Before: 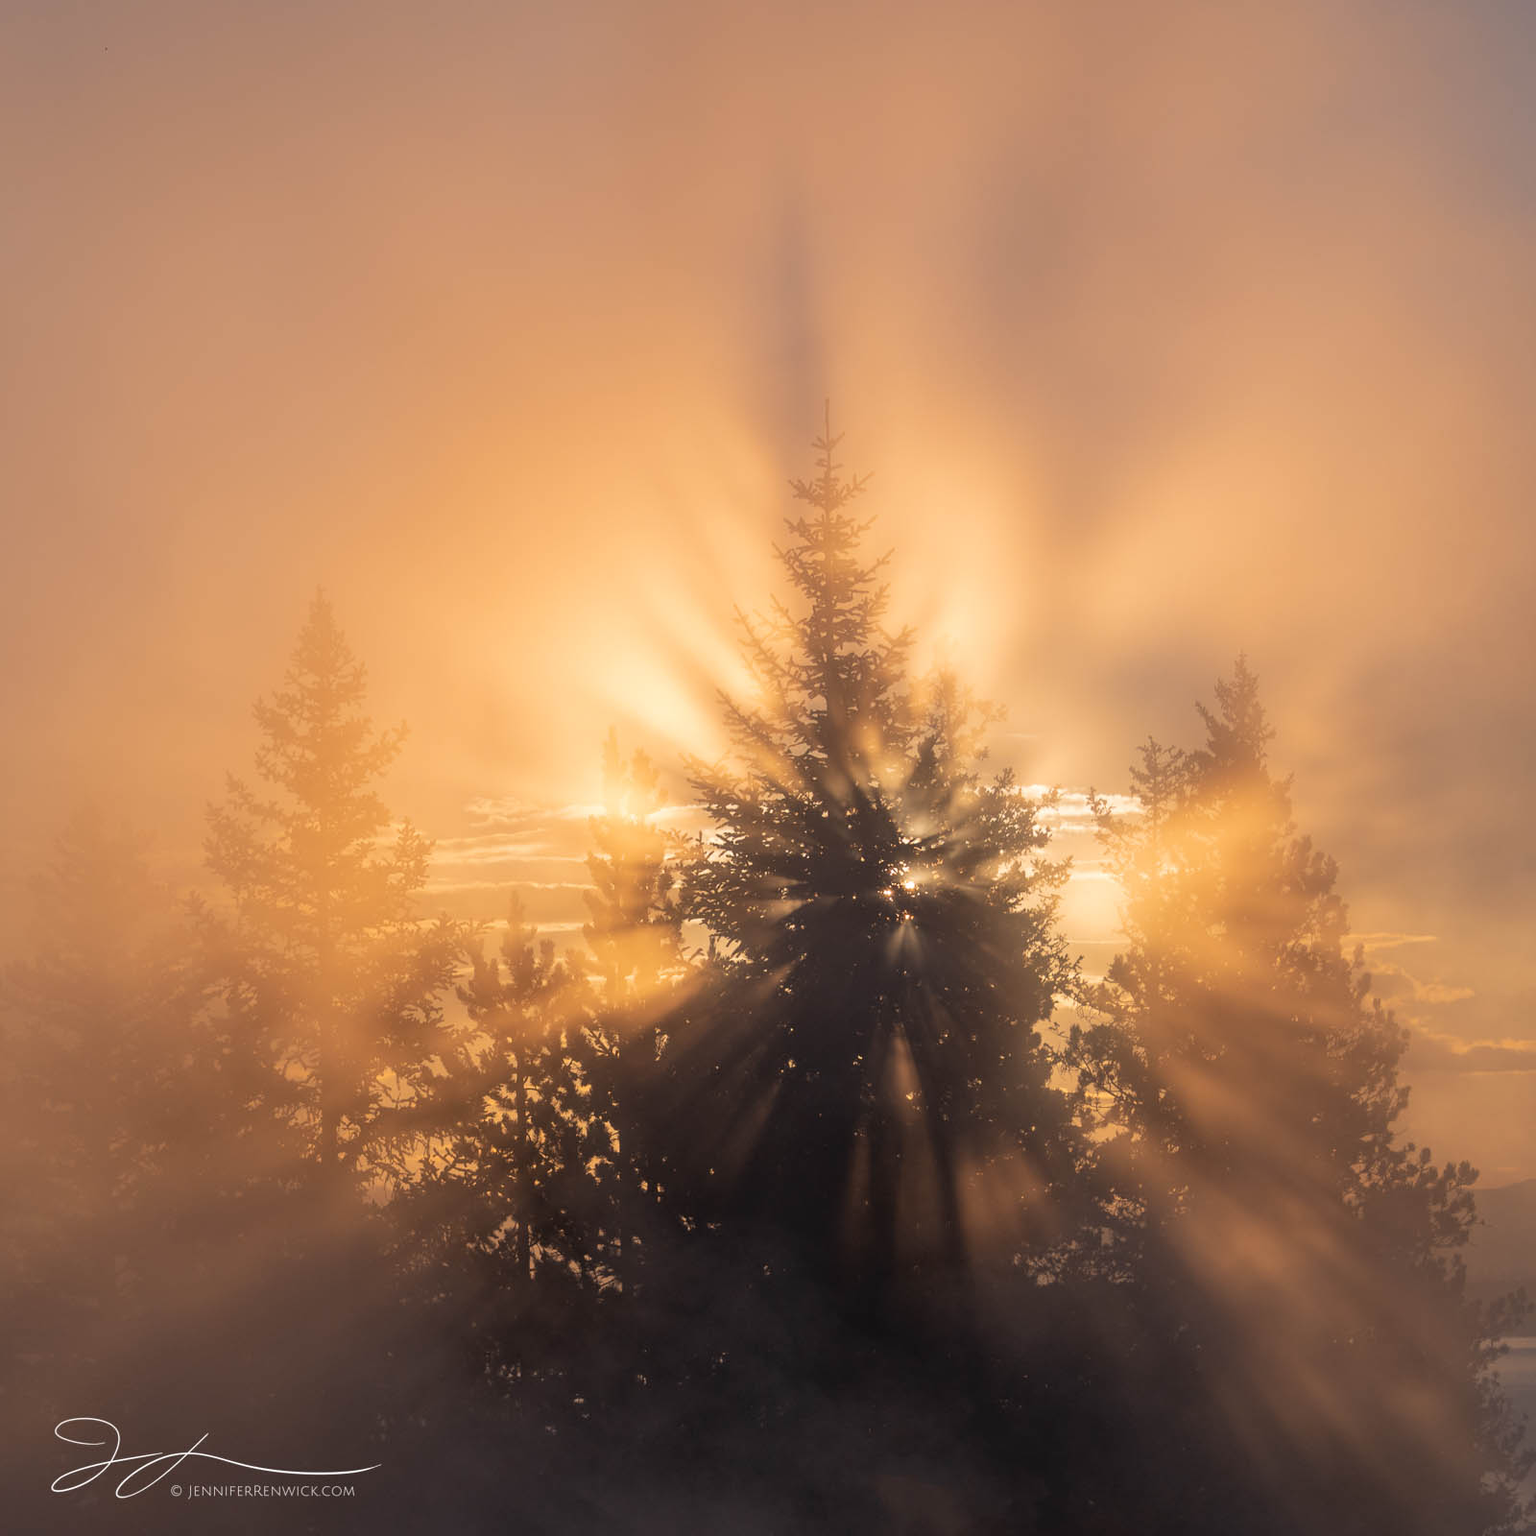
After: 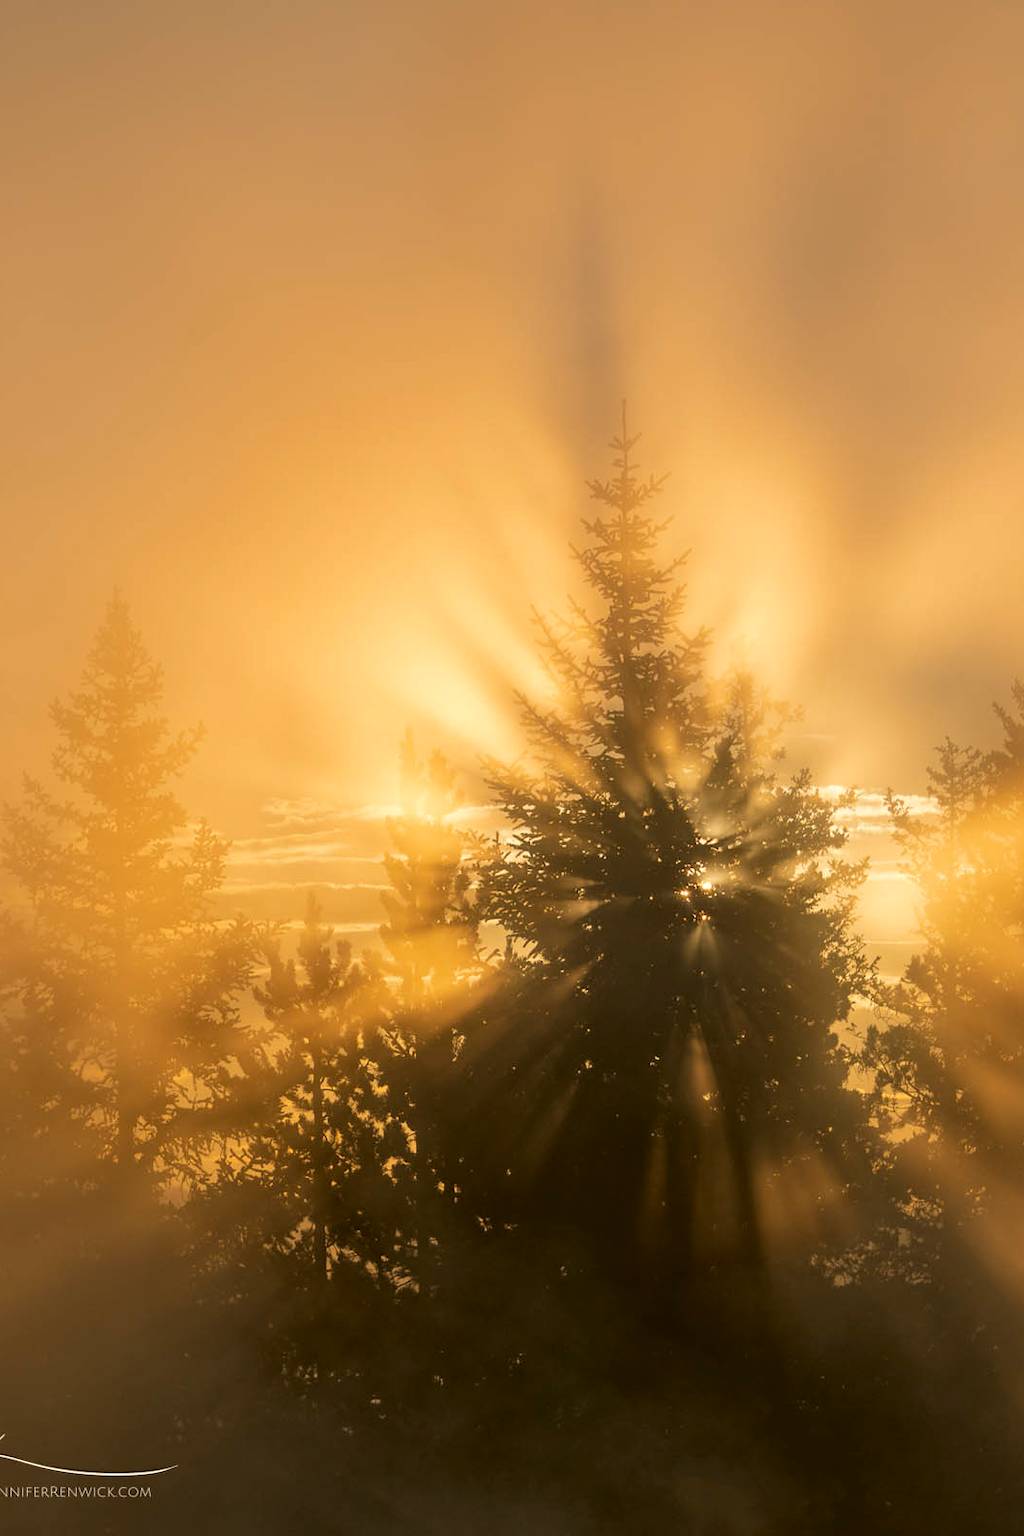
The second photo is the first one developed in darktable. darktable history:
color correction: highlights a* -1.43, highlights b* 10.12, shadows a* 0.395, shadows b* 19.35
crop and rotate: left 13.342%, right 19.991%
